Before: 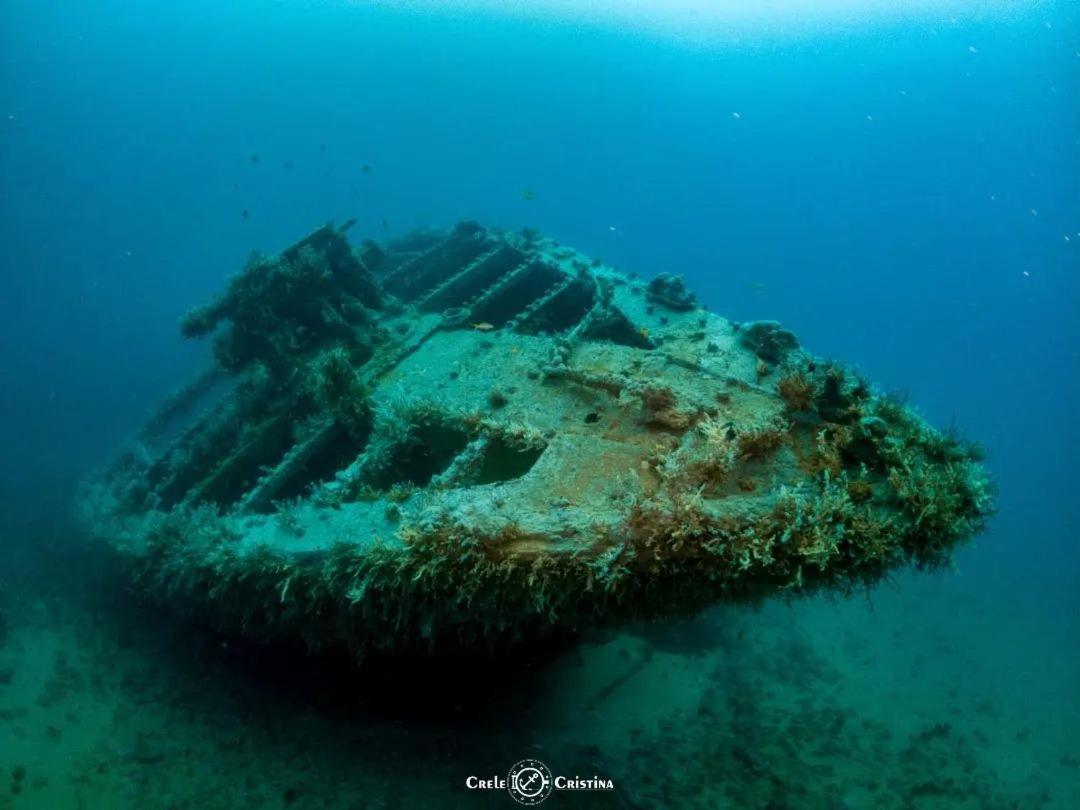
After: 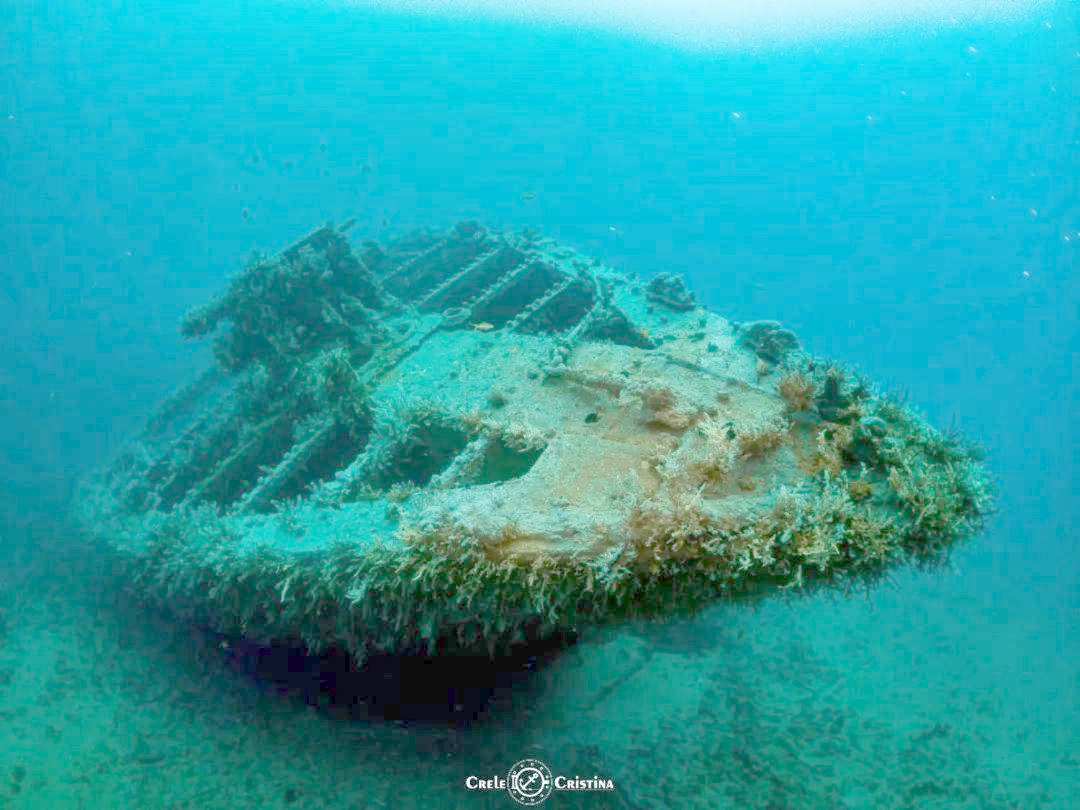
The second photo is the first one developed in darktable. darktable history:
color zones: curves: ch0 [(0.25, 0.5) (0.357, 0.497) (0.75, 0.5)]
